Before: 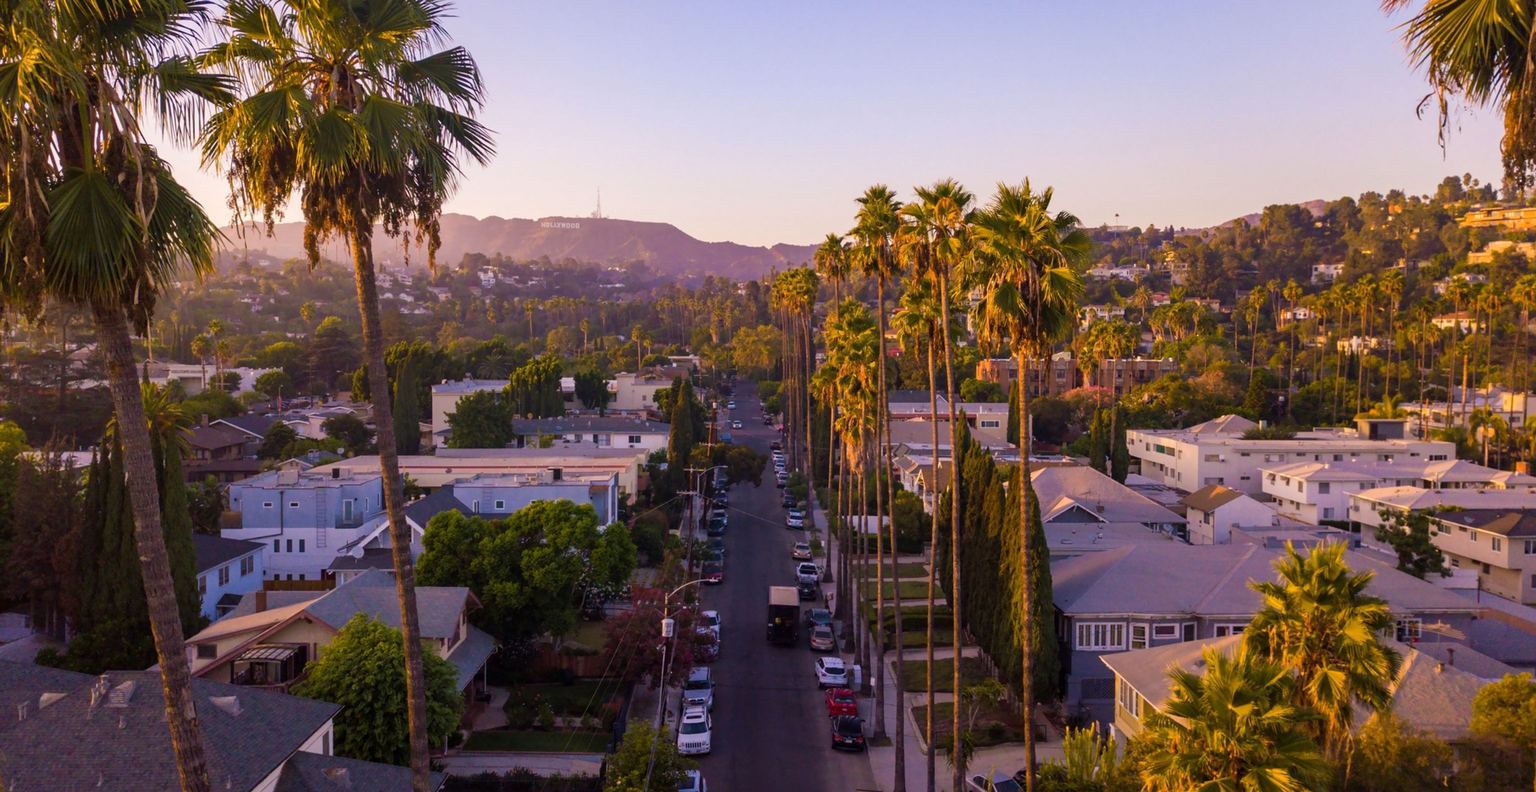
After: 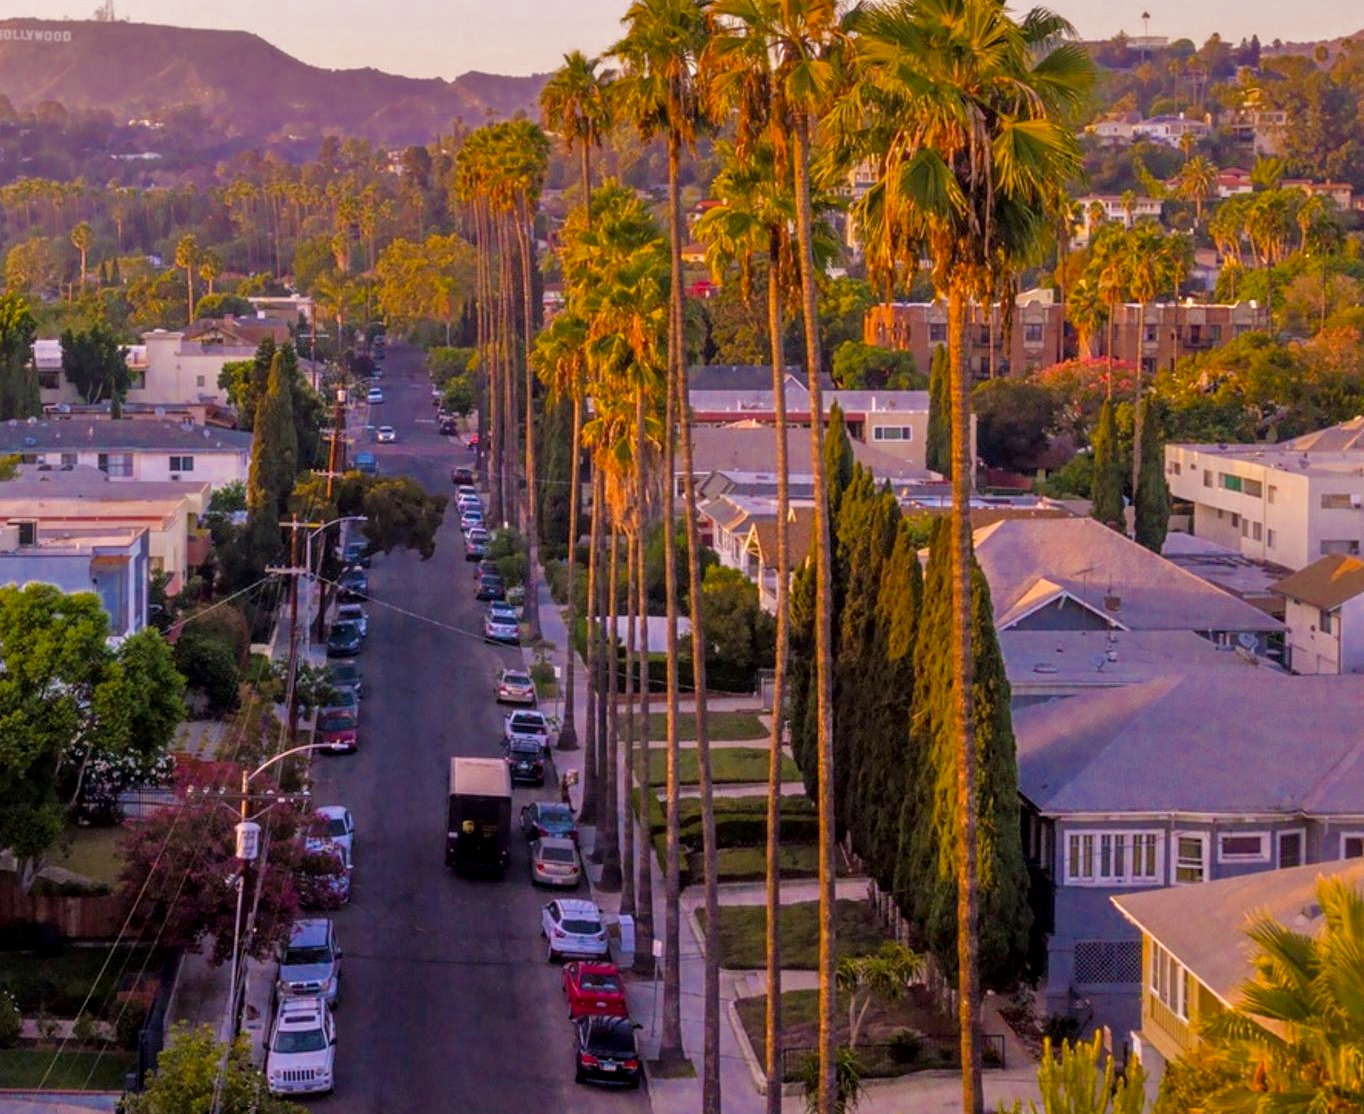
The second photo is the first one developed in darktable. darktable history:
tone equalizer: -7 EV 0.15 EV, -6 EV 0.6 EV, -5 EV 1.15 EV, -4 EV 1.33 EV, -3 EV 1.15 EV, -2 EV 0.6 EV, -1 EV 0.15 EV, mask exposure compensation -0.5 EV
color zones: curves: ch0 [(0.27, 0.396) (0.563, 0.504) (0.75, 0.5) (0.787, 0.307)]
local contrast: on, module defaults
crop: left 35.432%, top 26.233%, right 20.145%, bottom 3.432%
